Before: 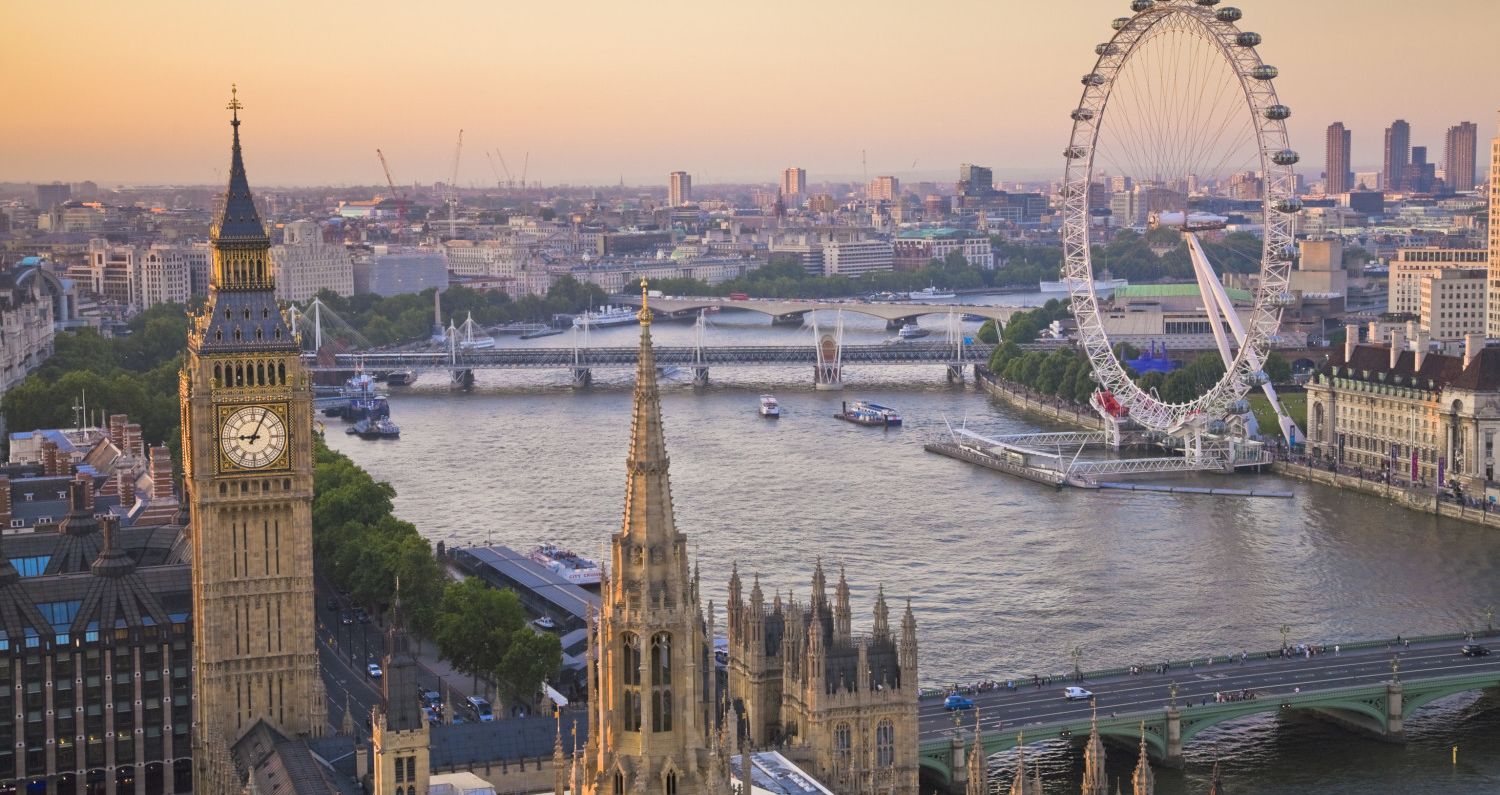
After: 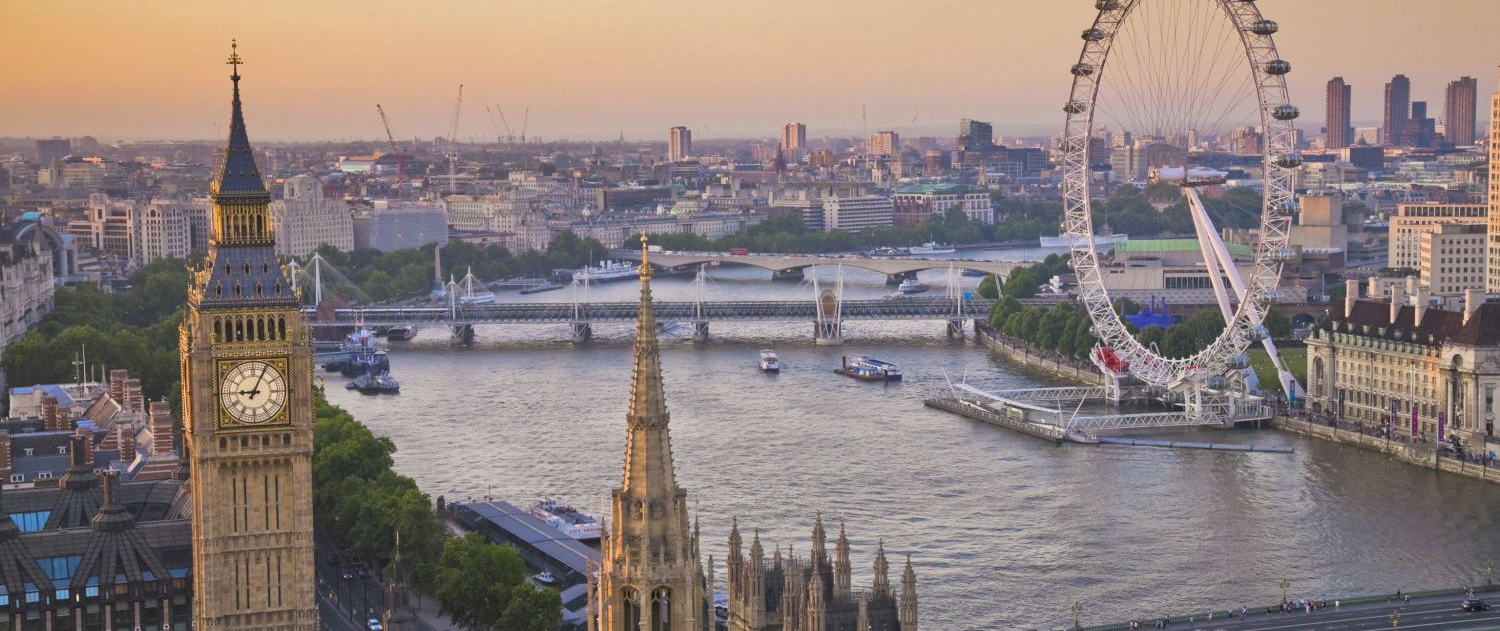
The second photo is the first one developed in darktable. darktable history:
crop and rotate: top 5.667%, bottom 14.937%
shadows and highlights: shadows 43.71, white point adjustment -1.46, soften with gaussian
